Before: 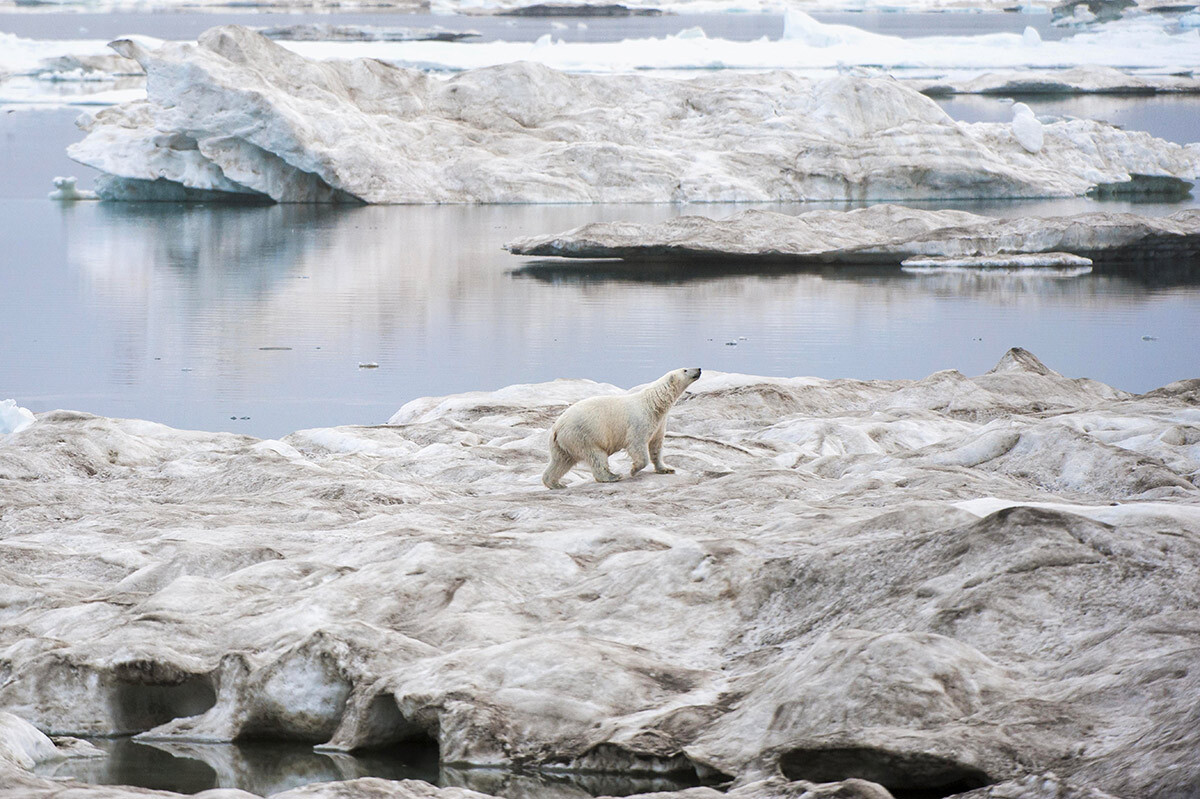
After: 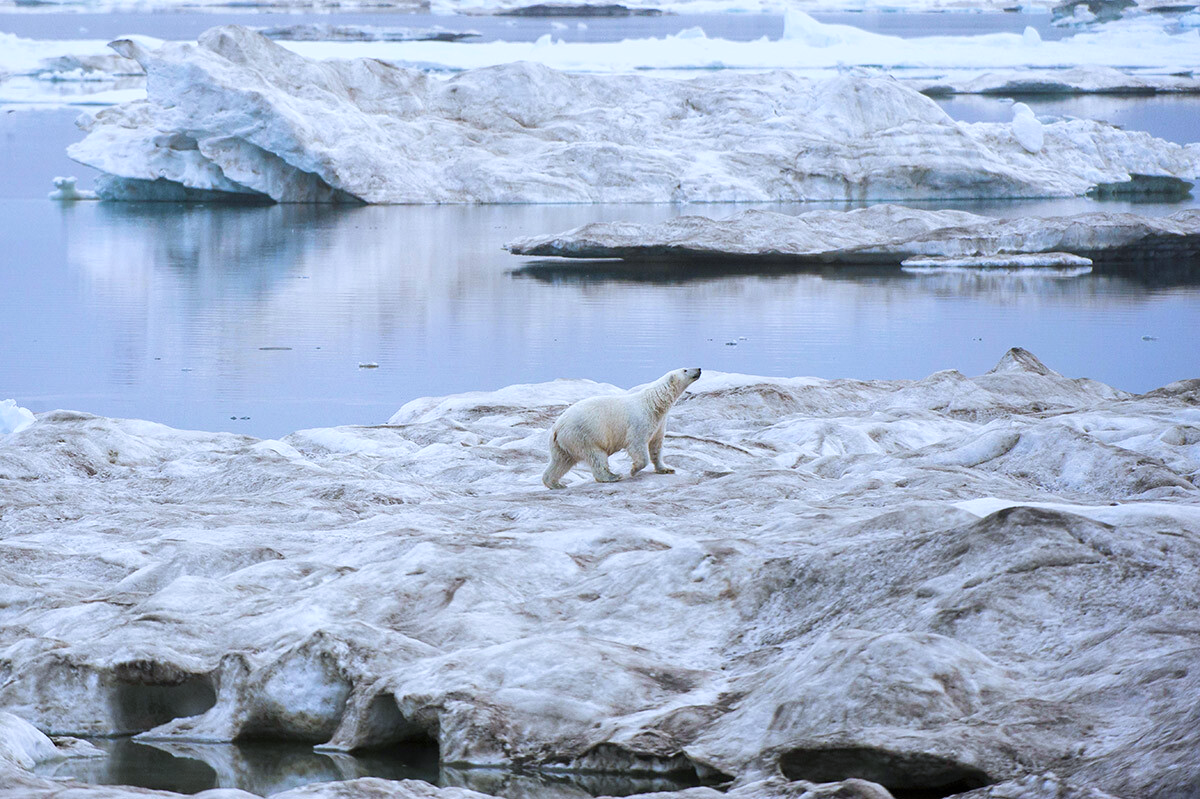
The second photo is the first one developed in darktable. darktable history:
white balance: red 0.931, blue 1.11
velvia: on, module defaults
tone equalizer: -7 EV 0.18 EV, -6 EV 0.12 EV, -5 EV 0.08 EV, -4 EV 0.04 EV, -2 EV -0.02 EV, -1 EV -0.04 EV, +0 EV -0.06 EV, luminance estimator HSV value / RGB max
